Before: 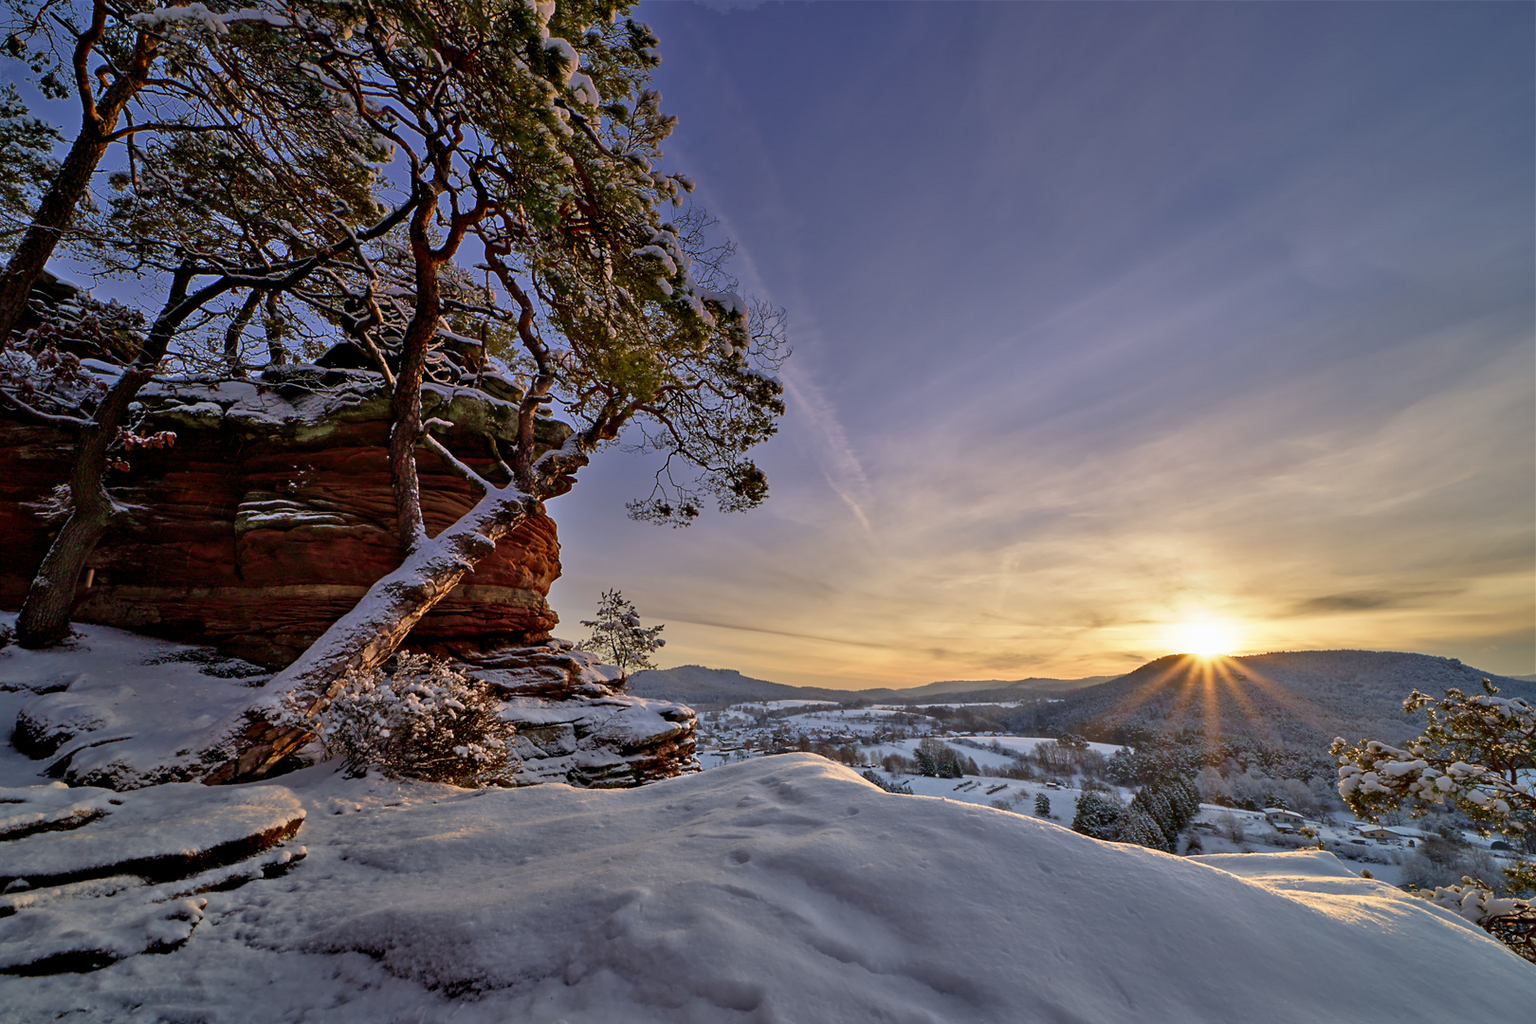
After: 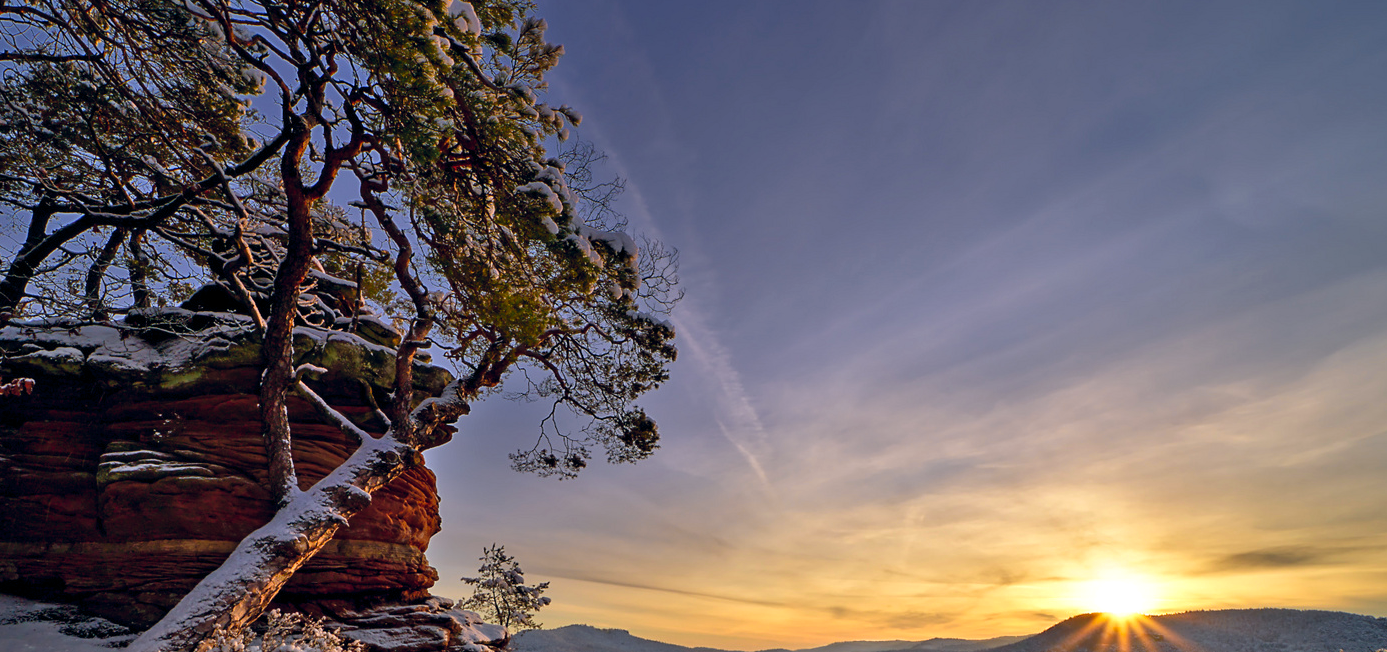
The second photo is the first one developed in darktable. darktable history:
crop and rotate: left 9.345%, top 7.22%, right 4.982%, bottom 32.331%
color zones: curves: ch0 [(0.224, 0.526) (0.75, 0.5)]; ch1 [(0.055, 0.526) (0.224, 0.761) (0.377, 0.526) (0.75, 0.5)]
color balance rgb: shadows lift › chroma 3.88%, shadows lift › hue 88.52°, power › hue 214.65°, global offset › chroma 0.1%, global offset › hue 252.4°, contrast 4.45%
